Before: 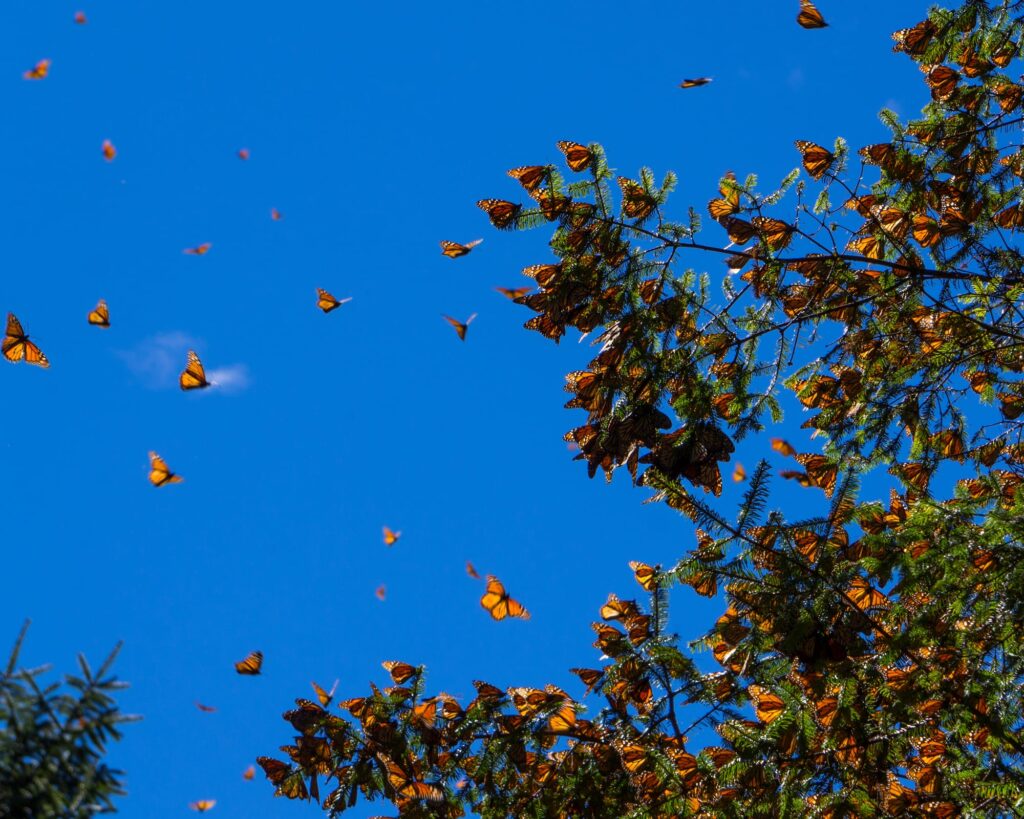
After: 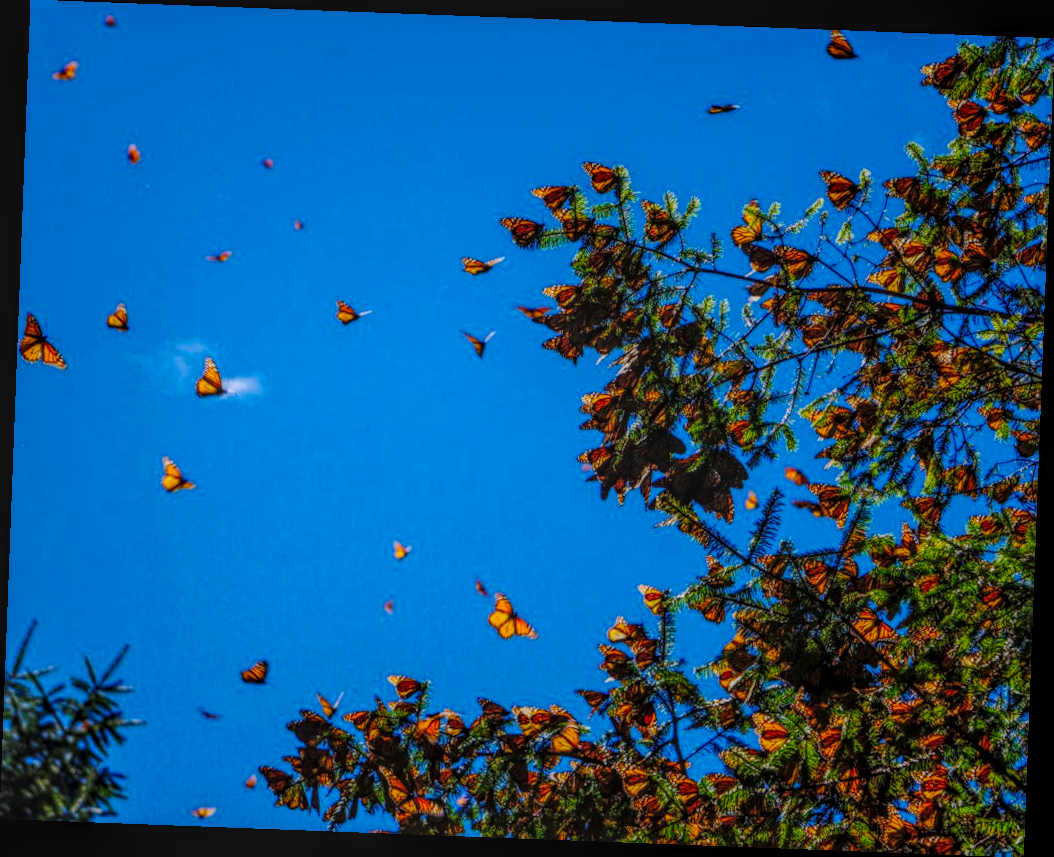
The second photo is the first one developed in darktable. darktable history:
rotate and perspective: rotation 2.17°, automatic cropping off
base curve: curves: ch0 [(0, 0) (0.036, 0.025) (0.121, 0.166) (0.206, 0.329) (0.605, 0.79) (1, 1)], preserve colors none
local contrast: highlights 20%, shadows 30%, detail 200%, midtone range 0.2
